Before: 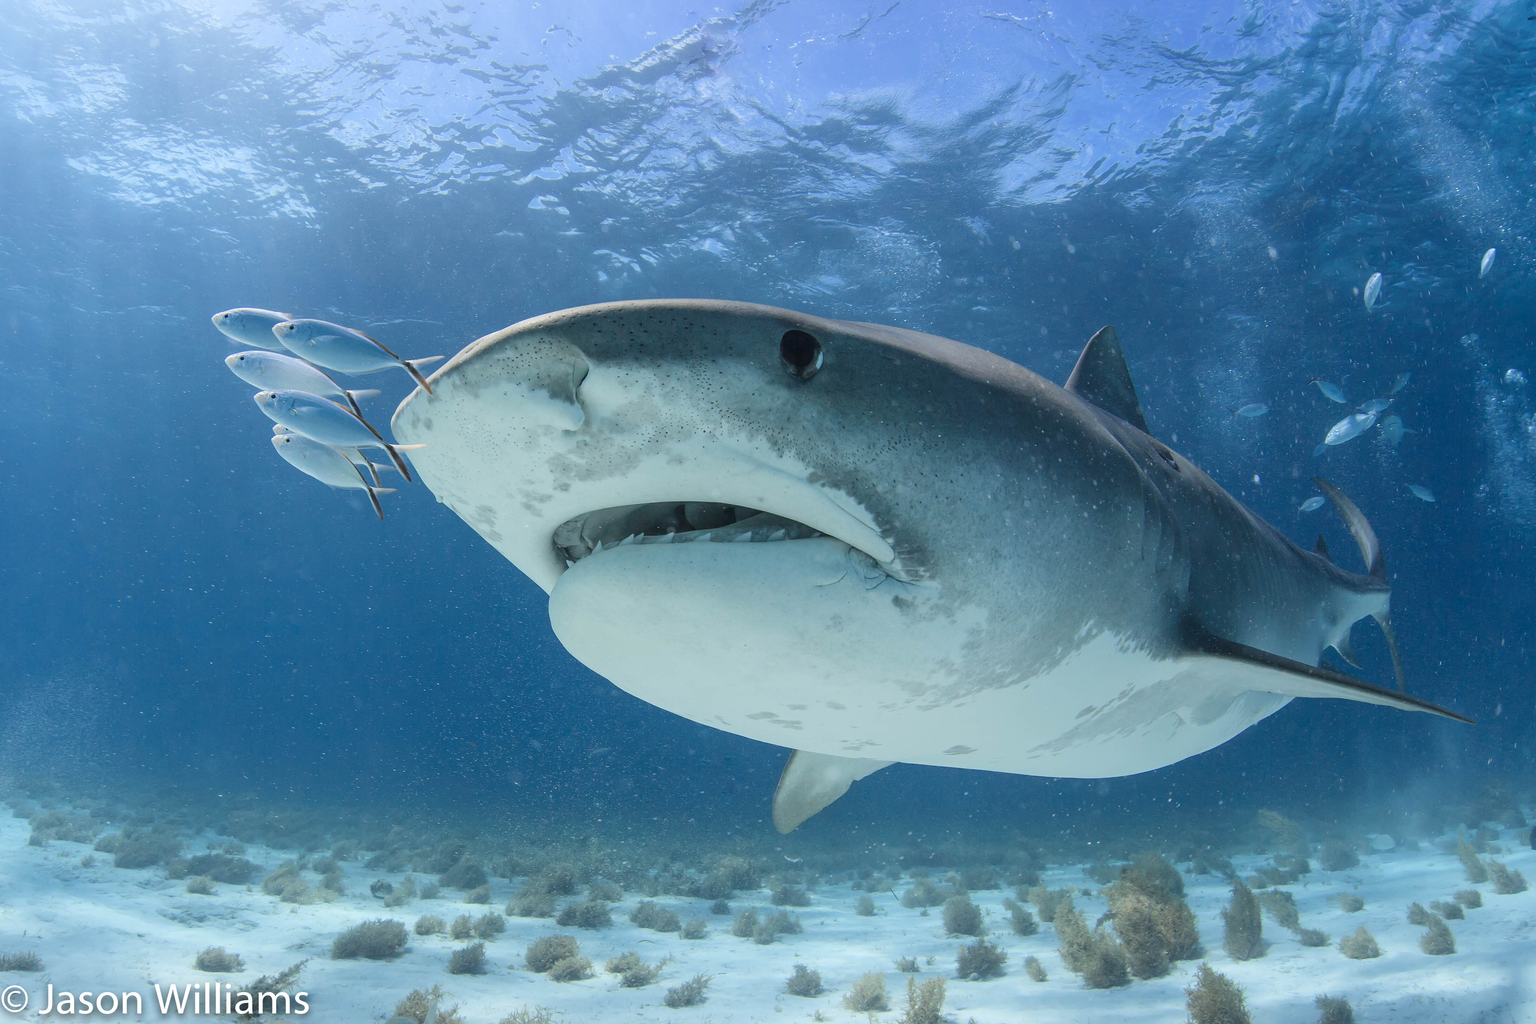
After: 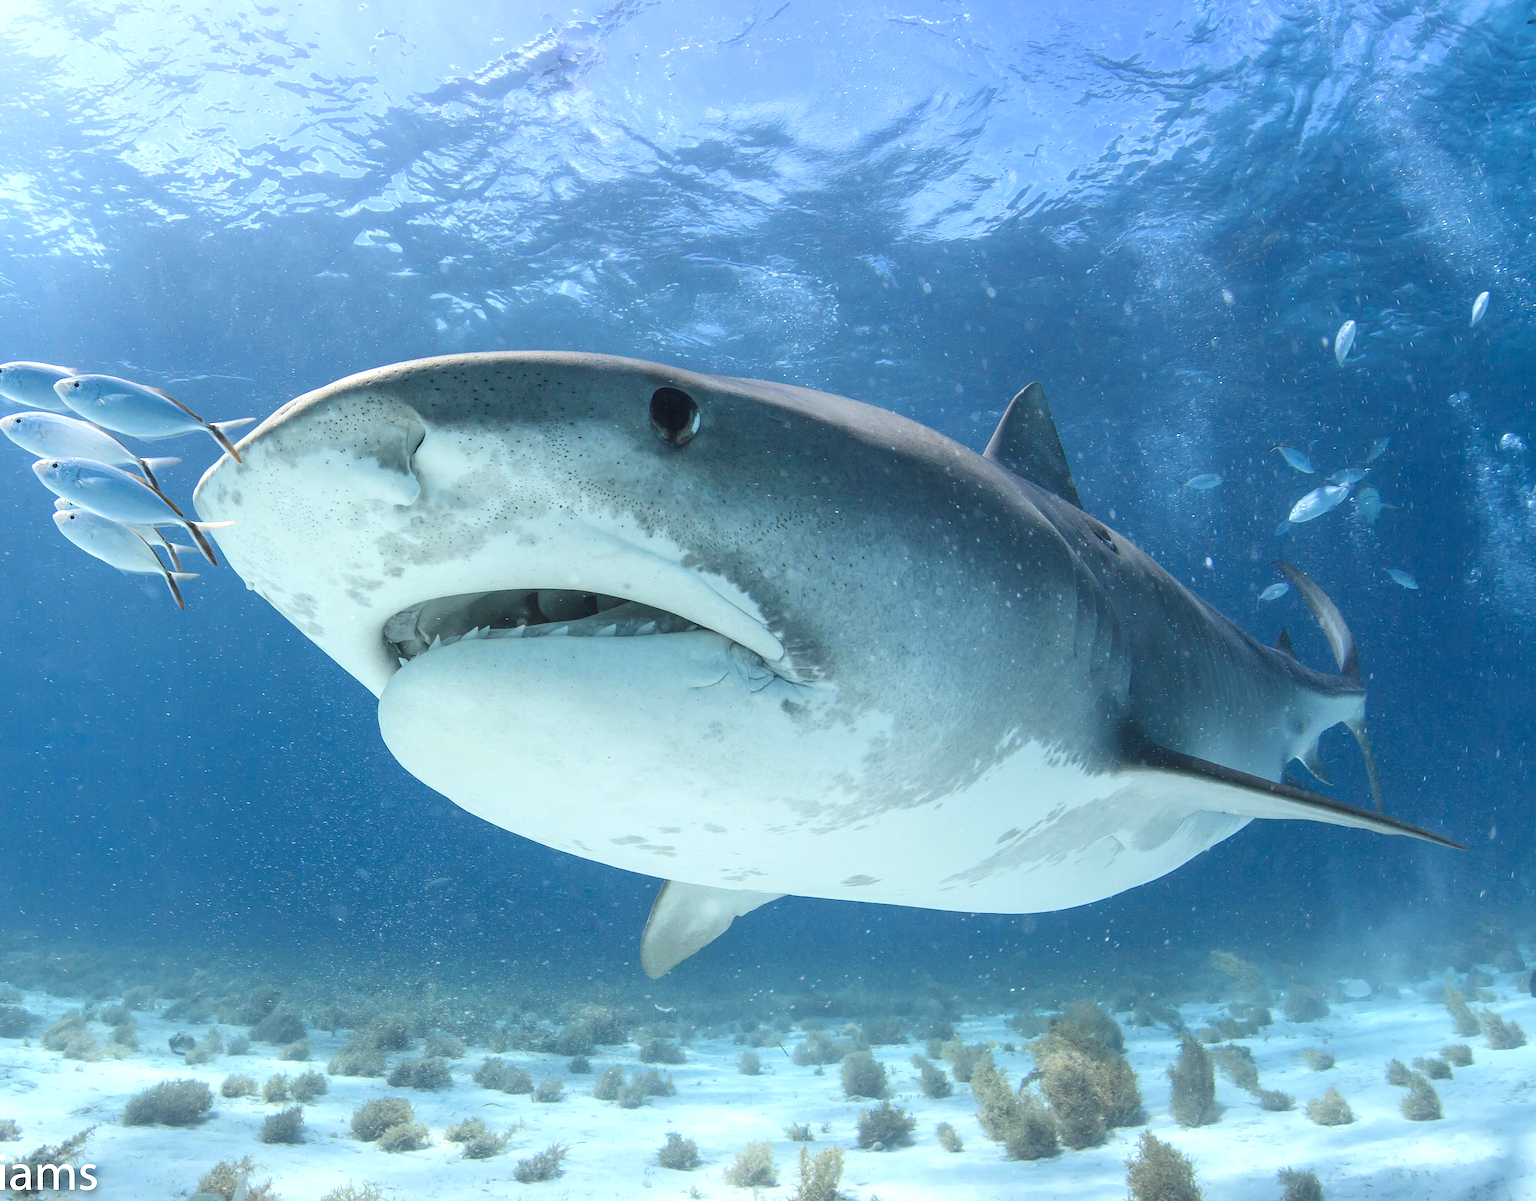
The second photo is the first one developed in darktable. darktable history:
crop and rotate: left 14.778%
exposure: exposure 0.607 EV, compensate highlight preservation false
